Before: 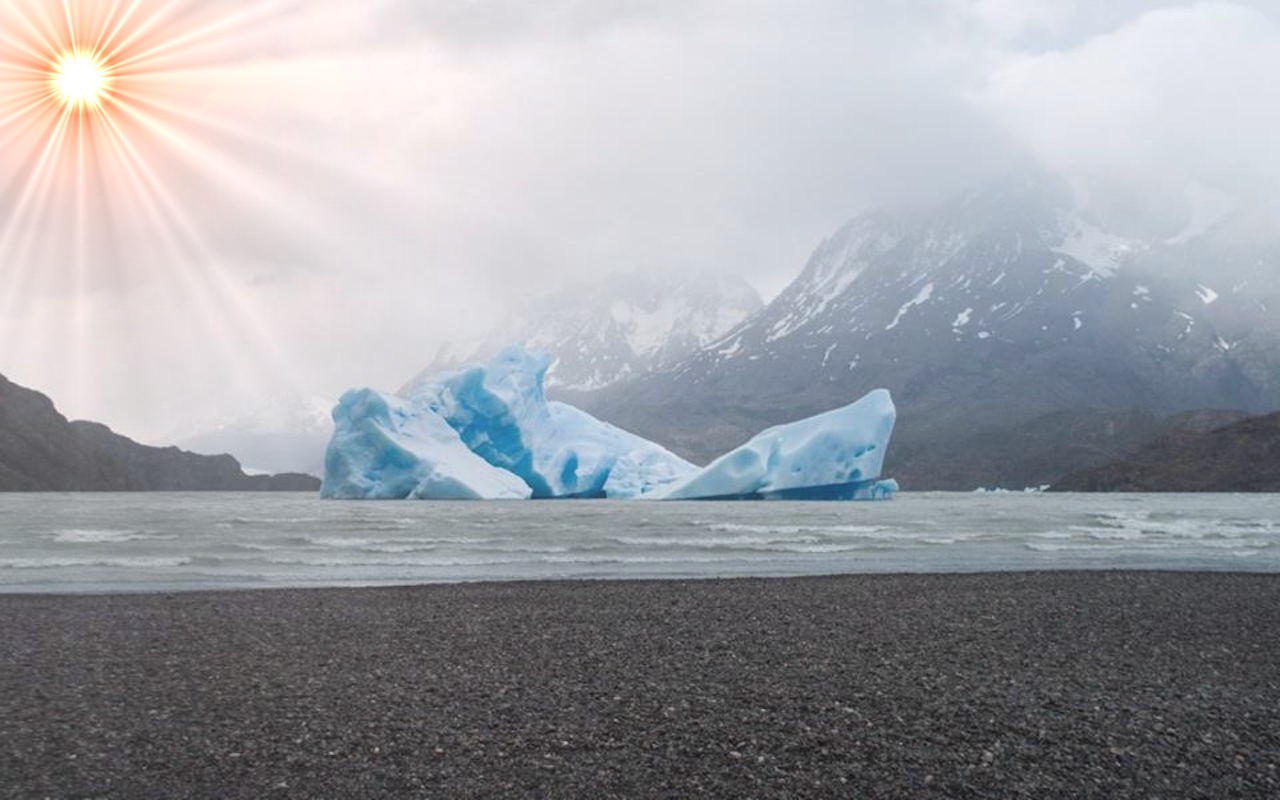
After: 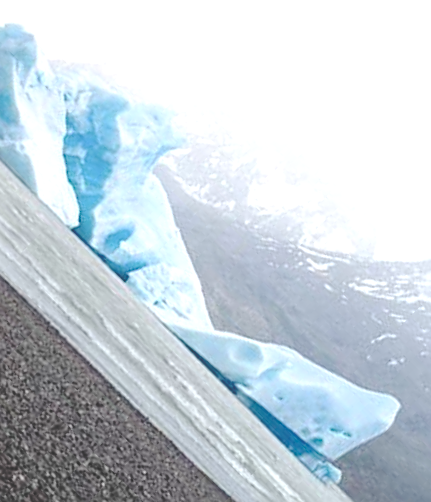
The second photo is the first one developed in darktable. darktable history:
base curve: curves: ch0 [(0, 0.024) (0.055, 0.065) (0.121, 0.166) (0.236, 0.319) (0.693, 0.726) (1, 1)], preserve colors none
tone equalizer: -8 EV -0.724 EV, -7 EV -0.74 EV, -6 EV -0.605 EV, -5 EV -0.397 EV, -3 EV 0.391 EV, -2 EV 0.6 EV, -1 EV 0.687 EV, +0 EV 0.766 EV
sharpen: on, module defaults
crop and rotate: angle -45.01°, top 16.074%, right 0.788%, bottom 11.741%
